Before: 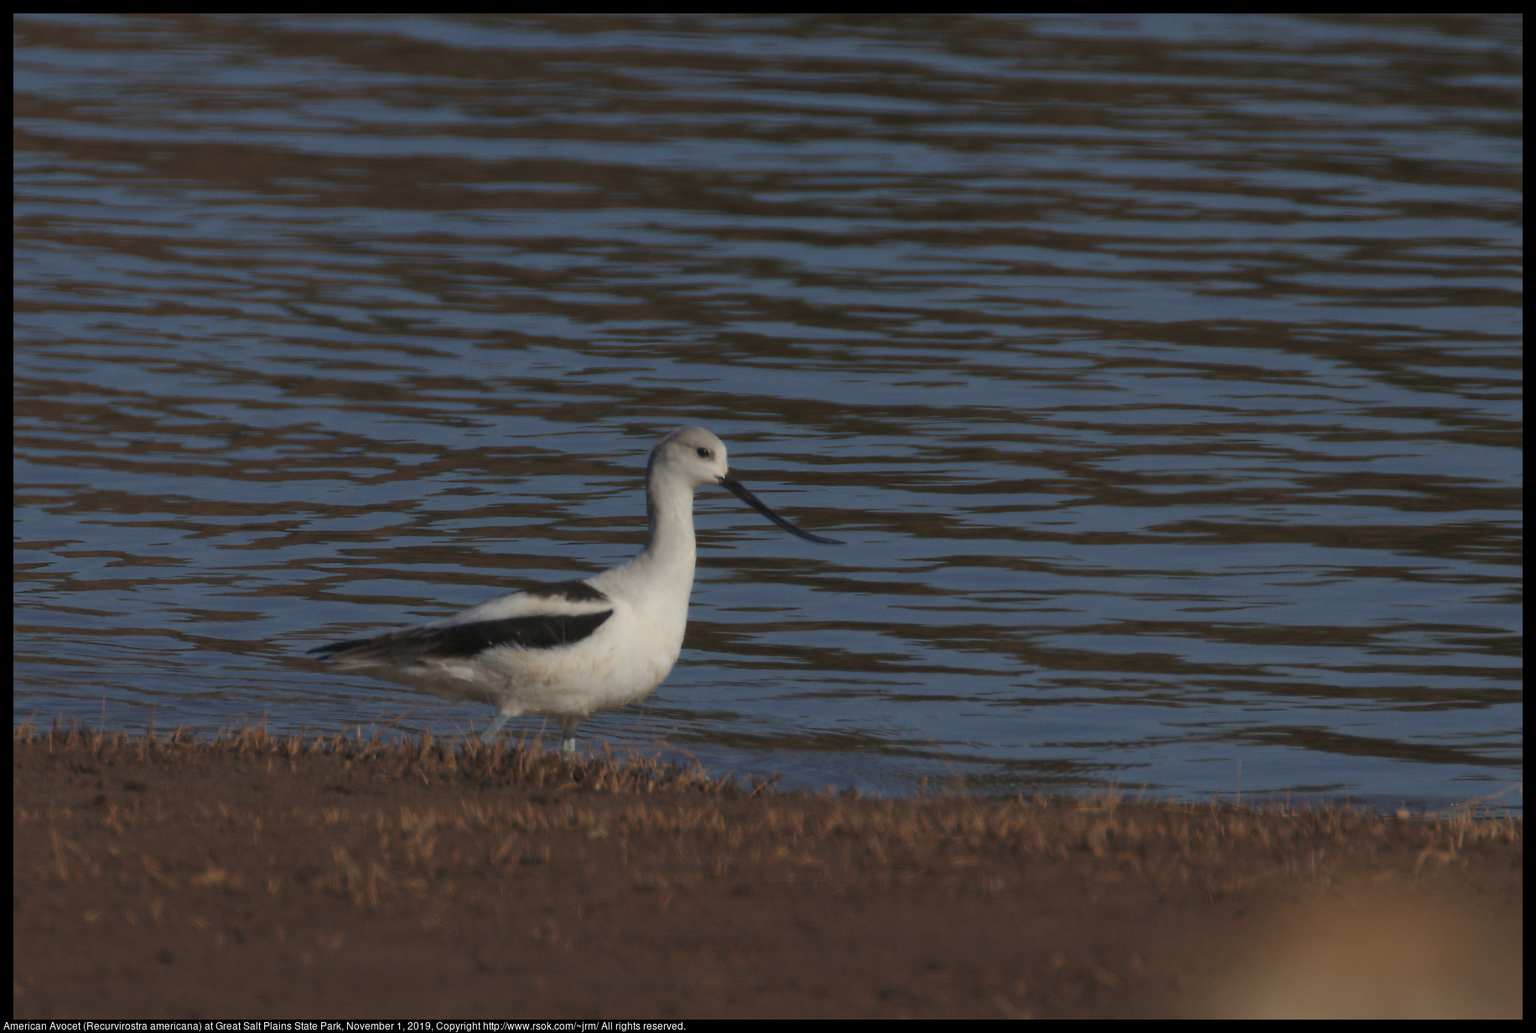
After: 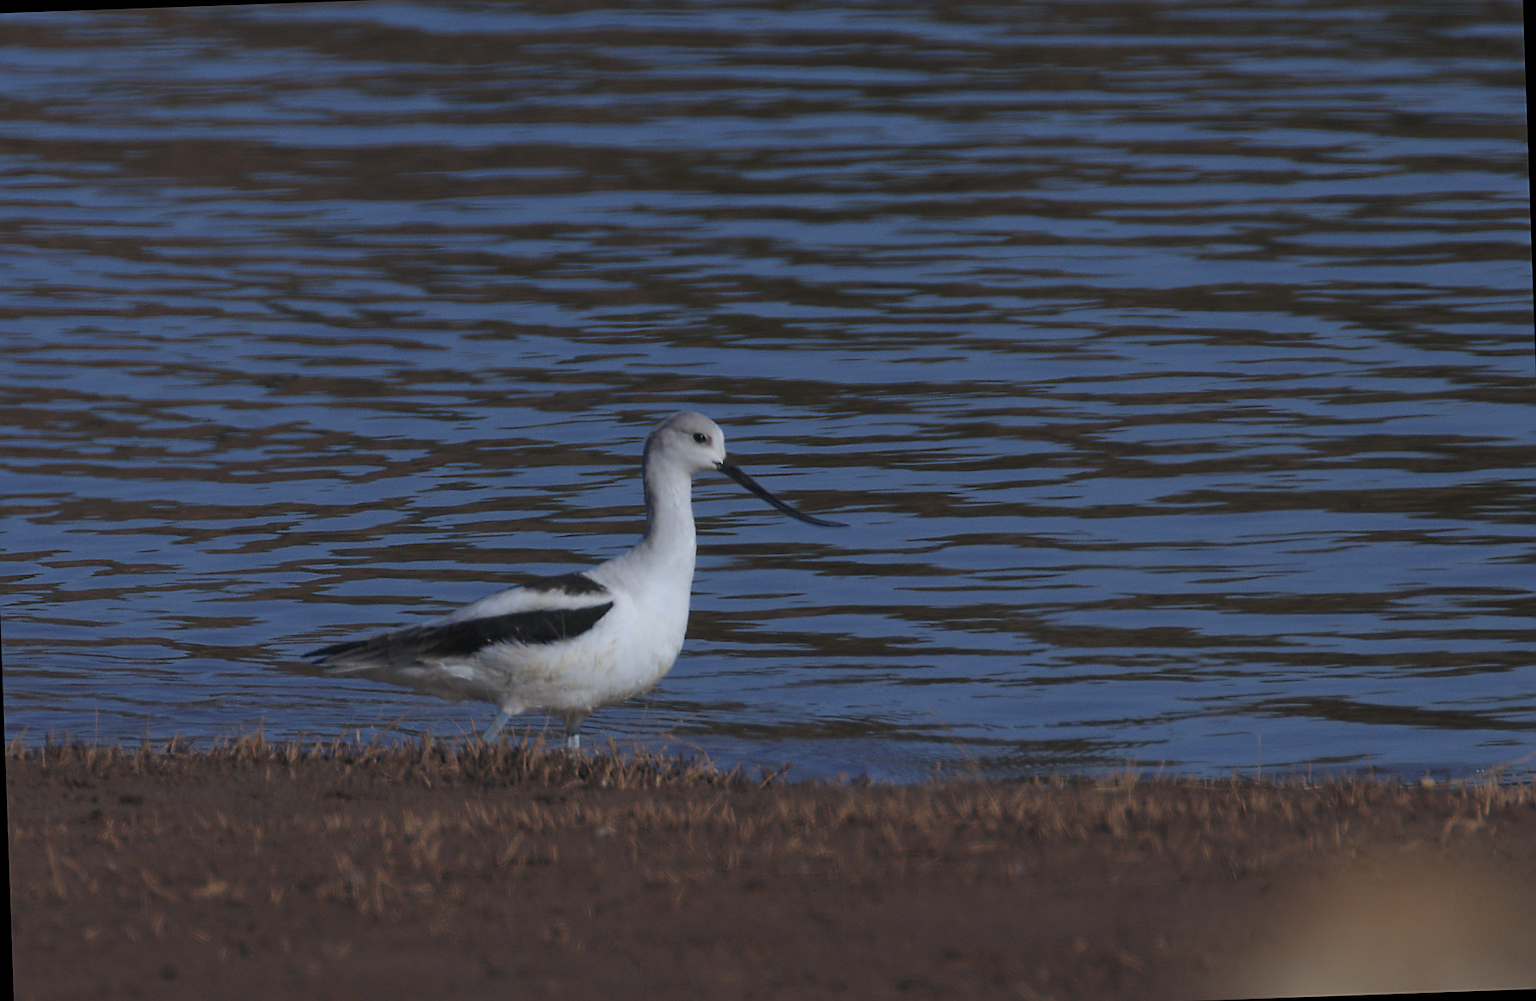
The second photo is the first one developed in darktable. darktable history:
white balance: red 0.948, green 1.02, blue 1.176
sharpen: on, module defaults
rotate and perspective: rotation -2°, crop left 0.022, crop right 0.978, crop top 0.049, crop bottom 0.951
